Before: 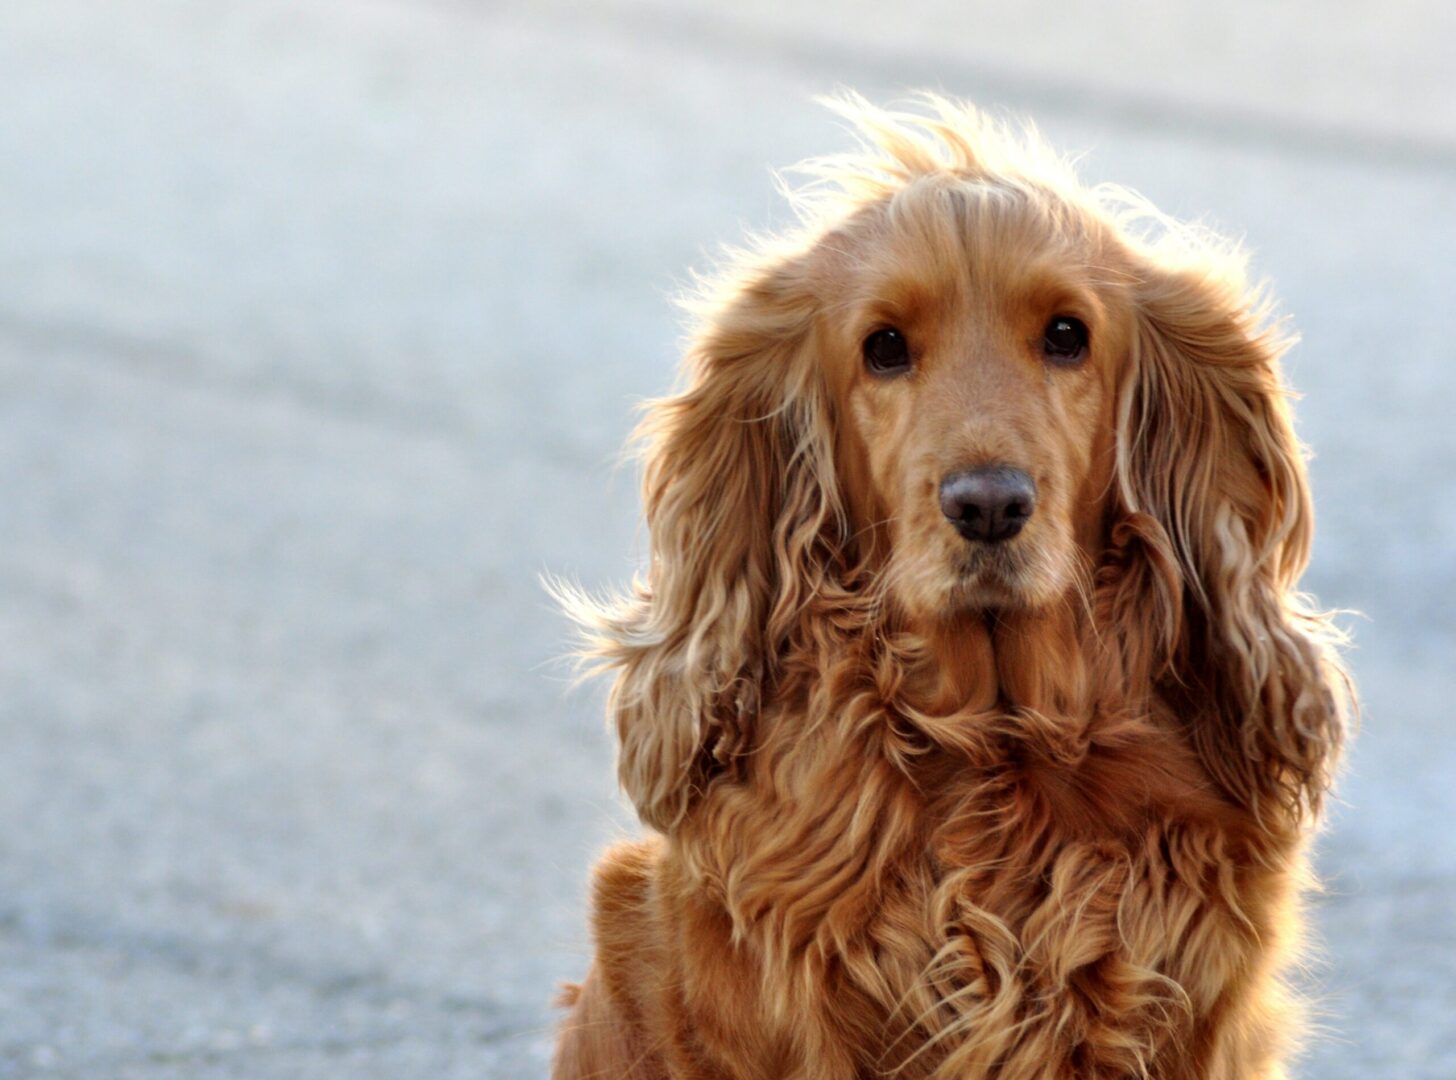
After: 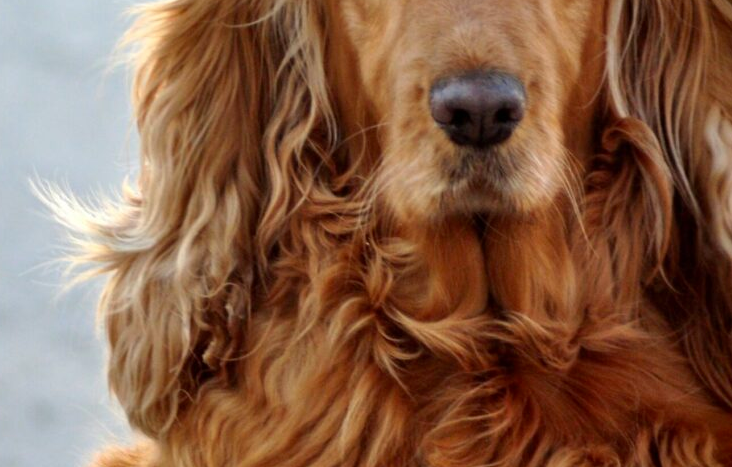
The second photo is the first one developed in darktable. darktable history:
crop: left 35.03%, top 36.625%, right 14.663%, bottom 20.057%
color correction: saturation 1.11
